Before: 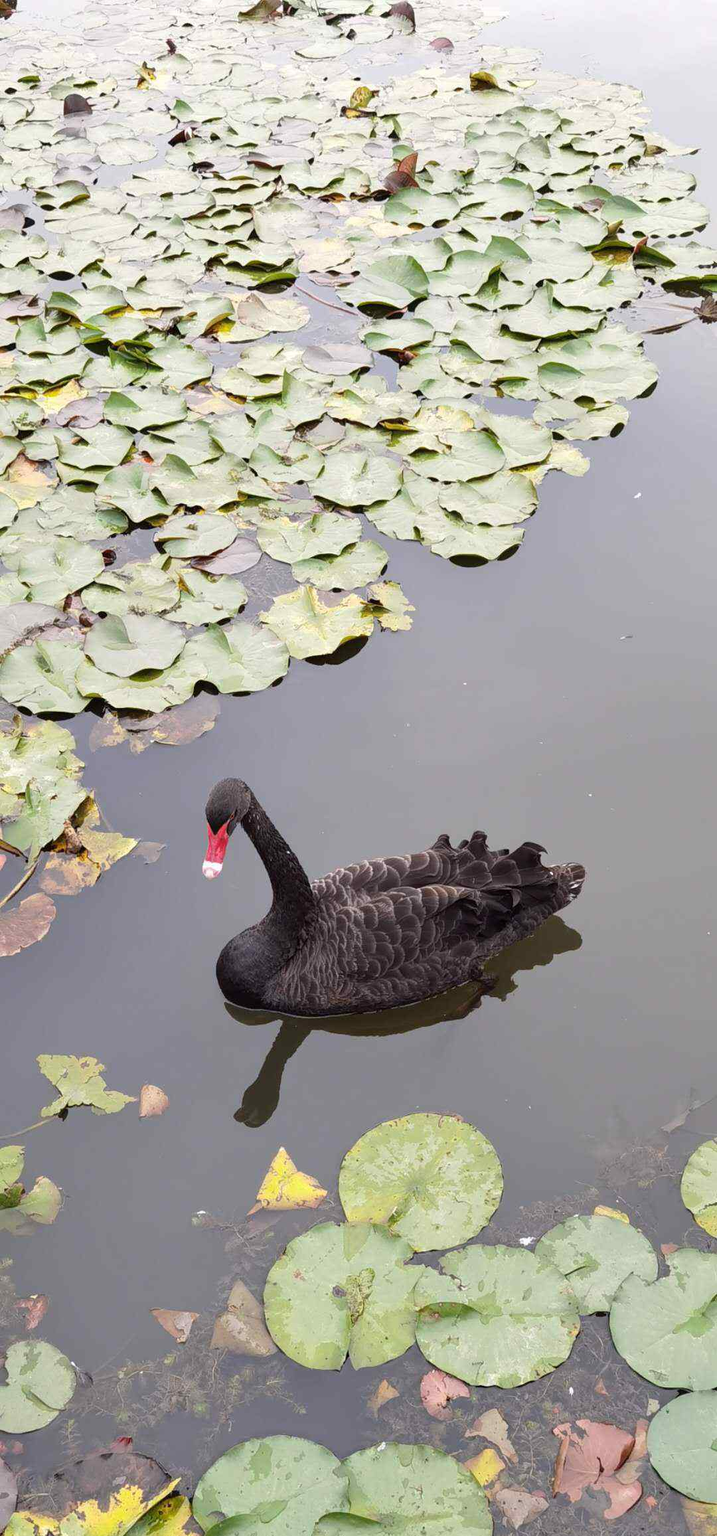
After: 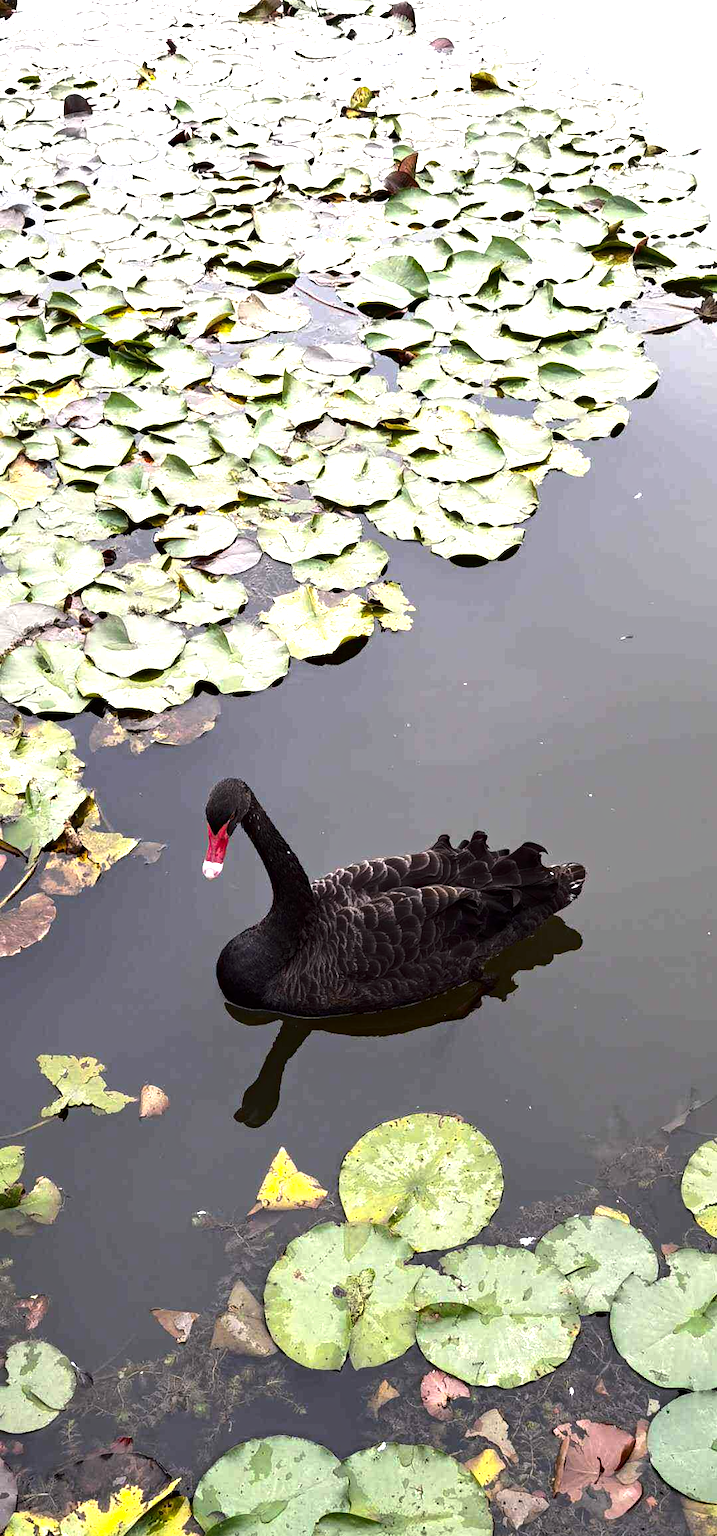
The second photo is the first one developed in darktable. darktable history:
shadows and highlights: shadows -10, white point adjustment 1.5, highlights 10
haze removal: compatibility mode true, adaptive false
contrast brightness saturation: contrast 0.13, brightness -0.05, saturation 0.16
white balance: emerald 1
tone equalizer: -8 EV -0.75 EV, -7 EV -0.7 EV, -6 EV -0.6 EV, -5 EV -0.4 EV, -3 EV 0.4 EV, -2 EV 0.6 EV, -1 EV 0.7 EV, +0 EV 0.75 EV, edges refinement/feathering 500, mask exposure compensation -1.57 EV, preserve details no
color correction: saturation 0.98
exposure: exposure -0.04 EV, compensate highlight preservation false
tone curve: curves: ch0 [(0, 0) (0.797, 0.684) (1, 1)], color space Lab, linked channels, preserve colors none
